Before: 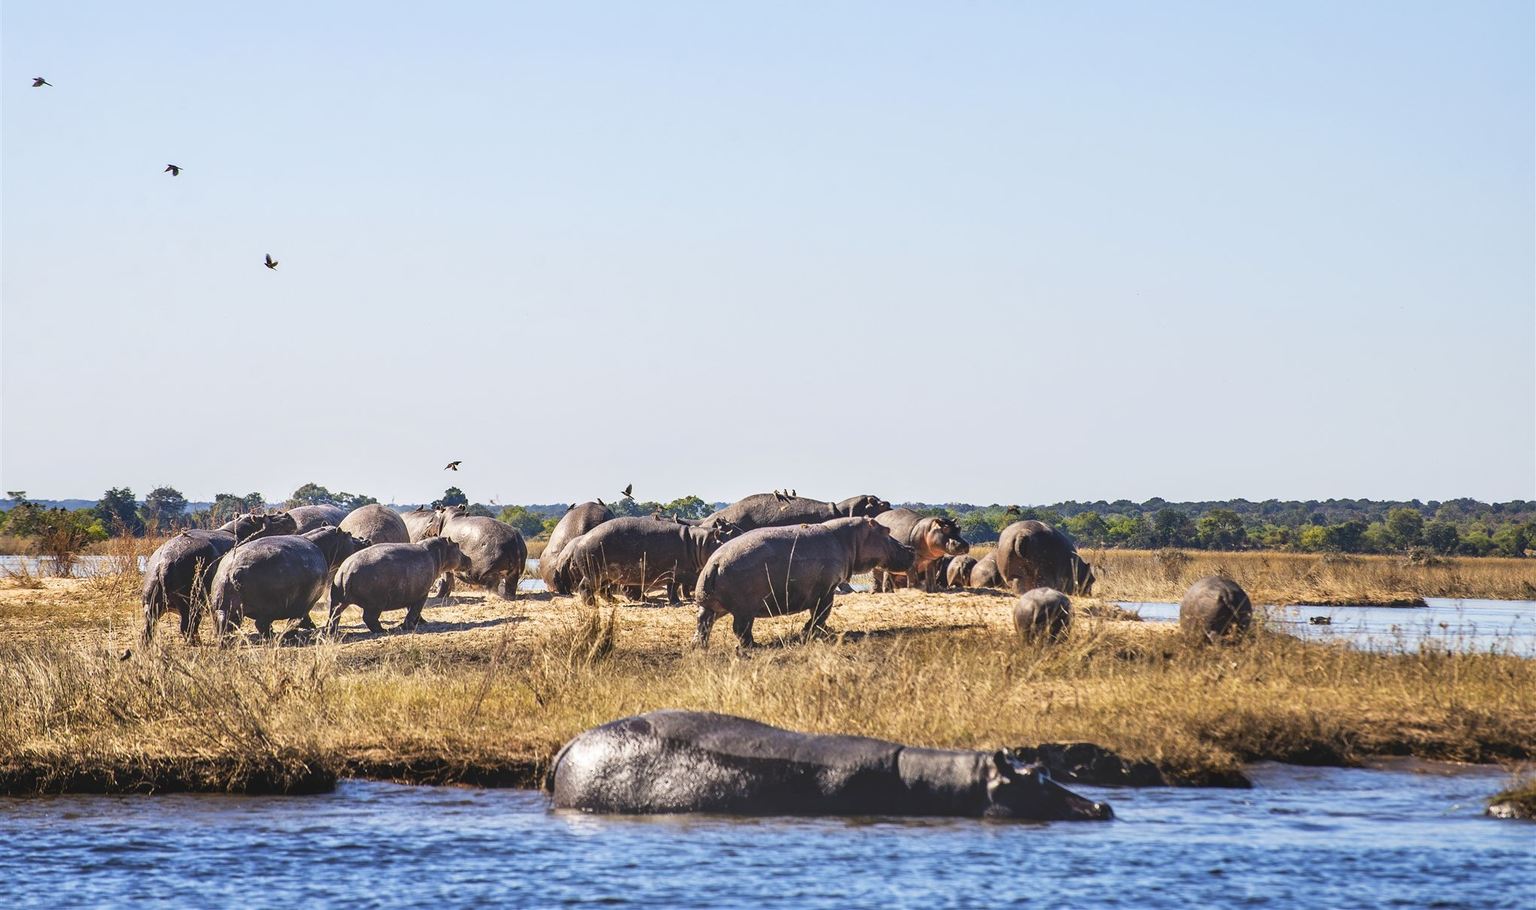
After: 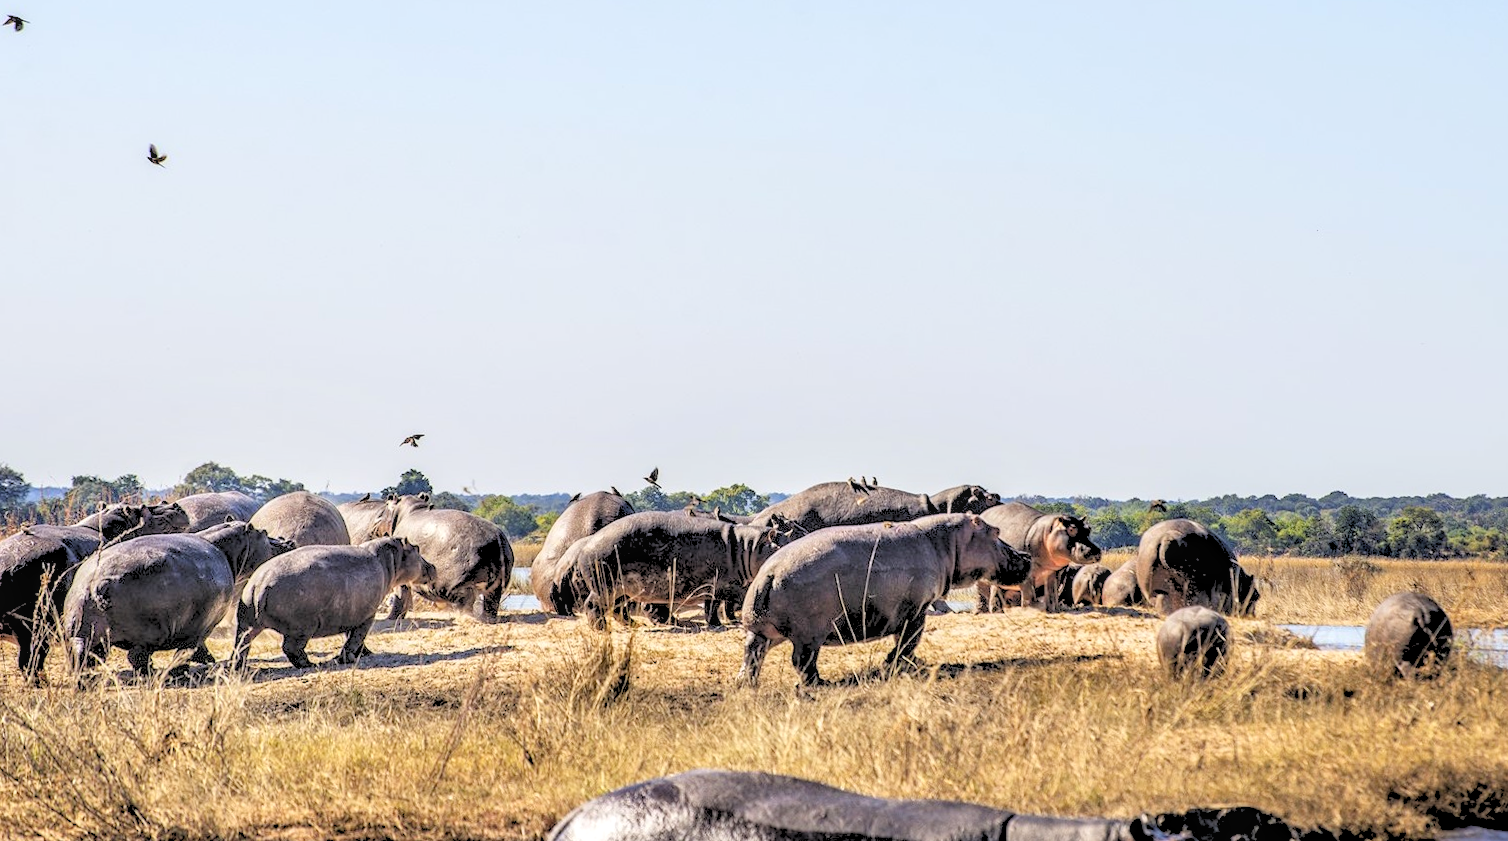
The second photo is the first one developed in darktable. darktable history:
crop and rotate: left 11.831%, top 11.346%, right 13.429%, bottom 13.899%
rotate and perspective: rotation 0.679°, lens shift (horizontal) 0.136, crop left 0.009, crop right 0.991, crop top 0.078, crop bottom 0.95
local contrast: on, module defaults
rgb levels: levels [[0.027, 0.429, 0.996], [0, 0.5, 1], [0, 0.5, 1]]
